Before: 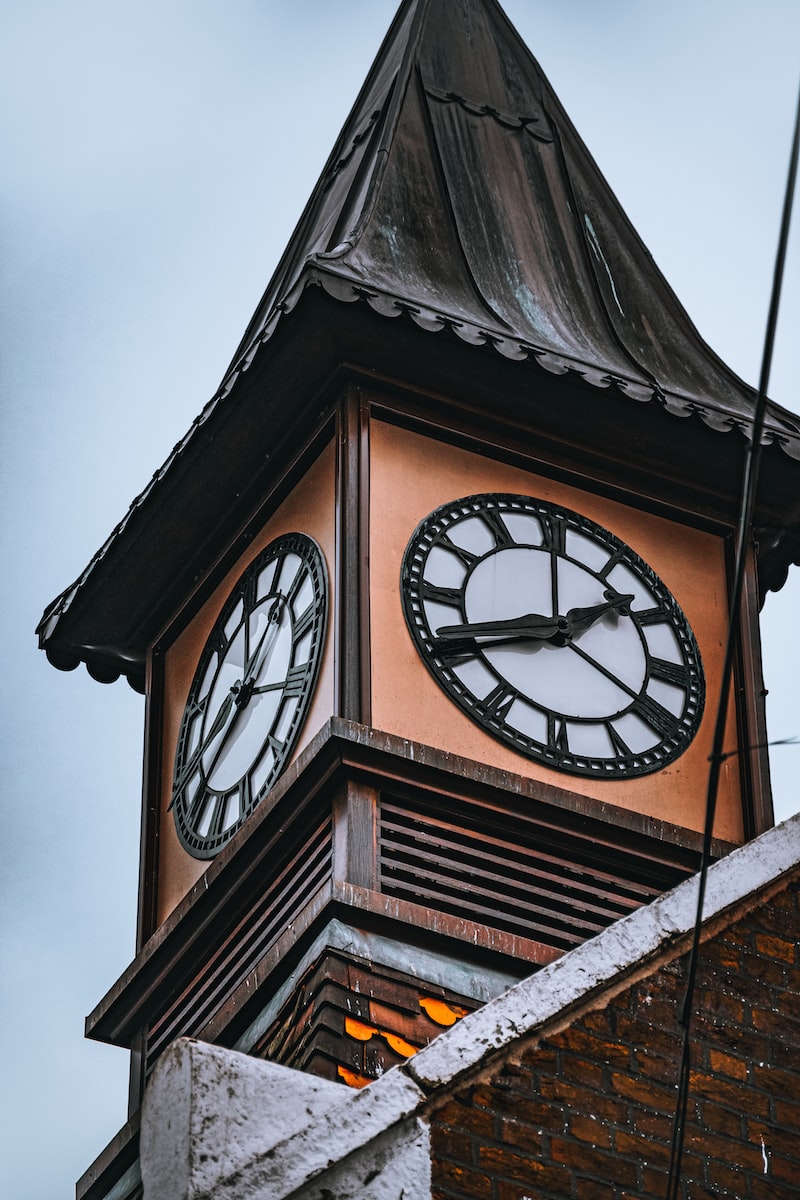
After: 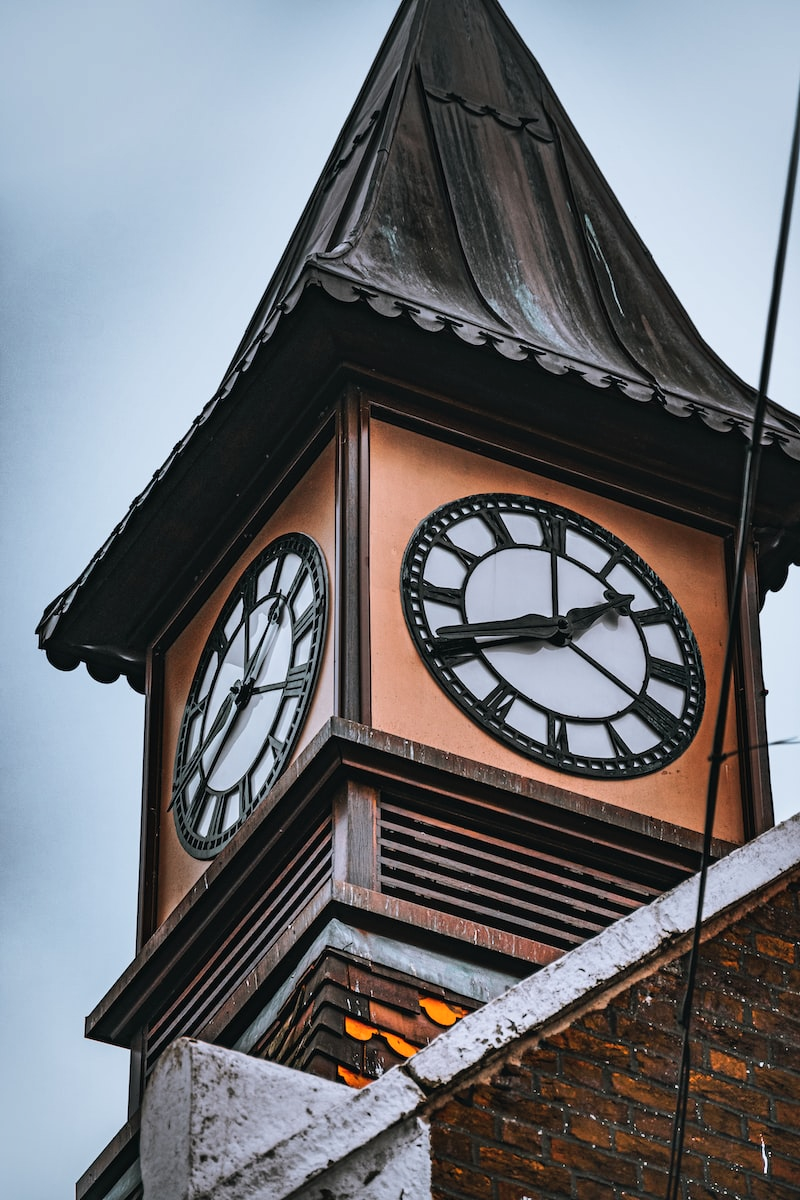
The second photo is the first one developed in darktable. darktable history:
bloom: size 9%, threshold 100%, strength 7%
shadows and highlights: shadows color adjustment 97.66%, soften with gaussian
